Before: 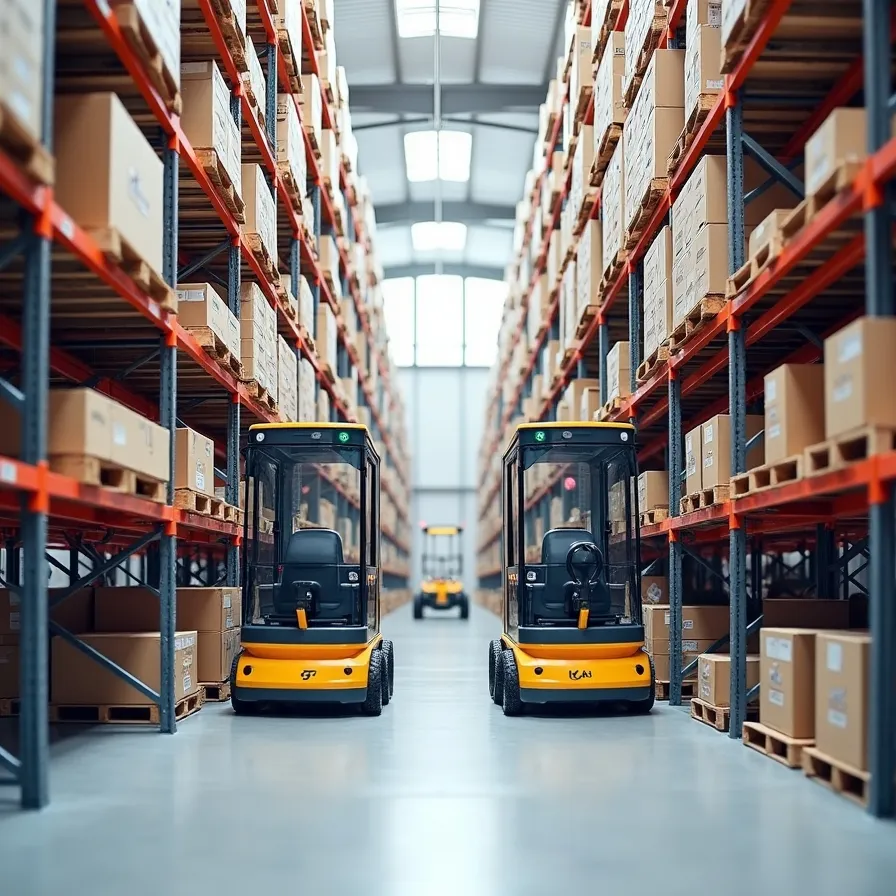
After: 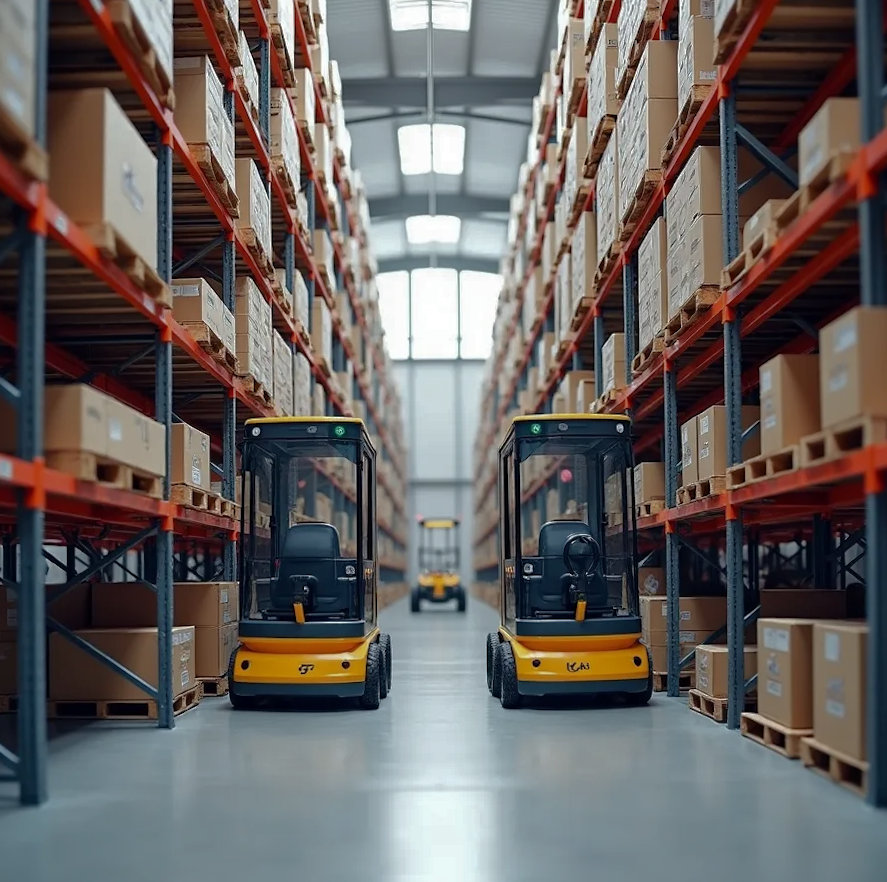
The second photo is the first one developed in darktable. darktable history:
rotate and perspective: rotation -0.45°, automatic cropping original format, crop left 0.008, crop right 0.992, crop top 0.012, crop bottom 0.988
base curve: curves: ch0 [(0, 0) (0.841, 0.609) (1, 1)]
tone equalizer: on, module defaults
